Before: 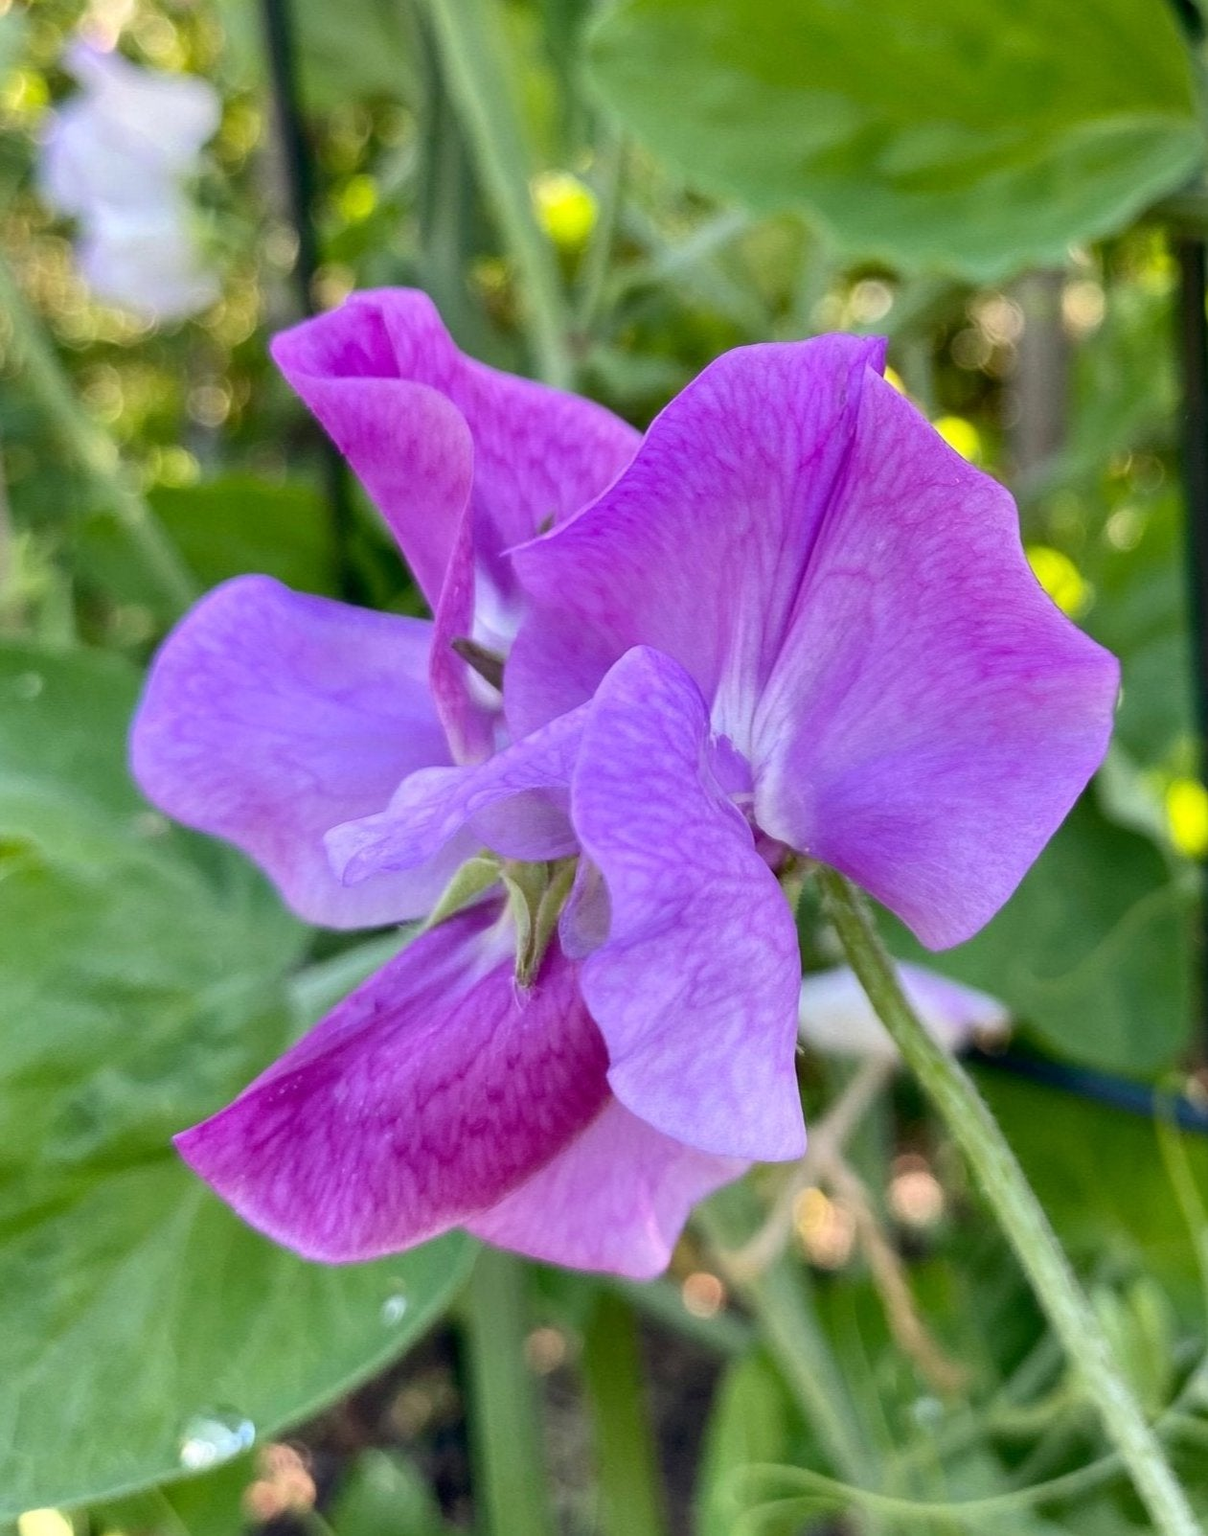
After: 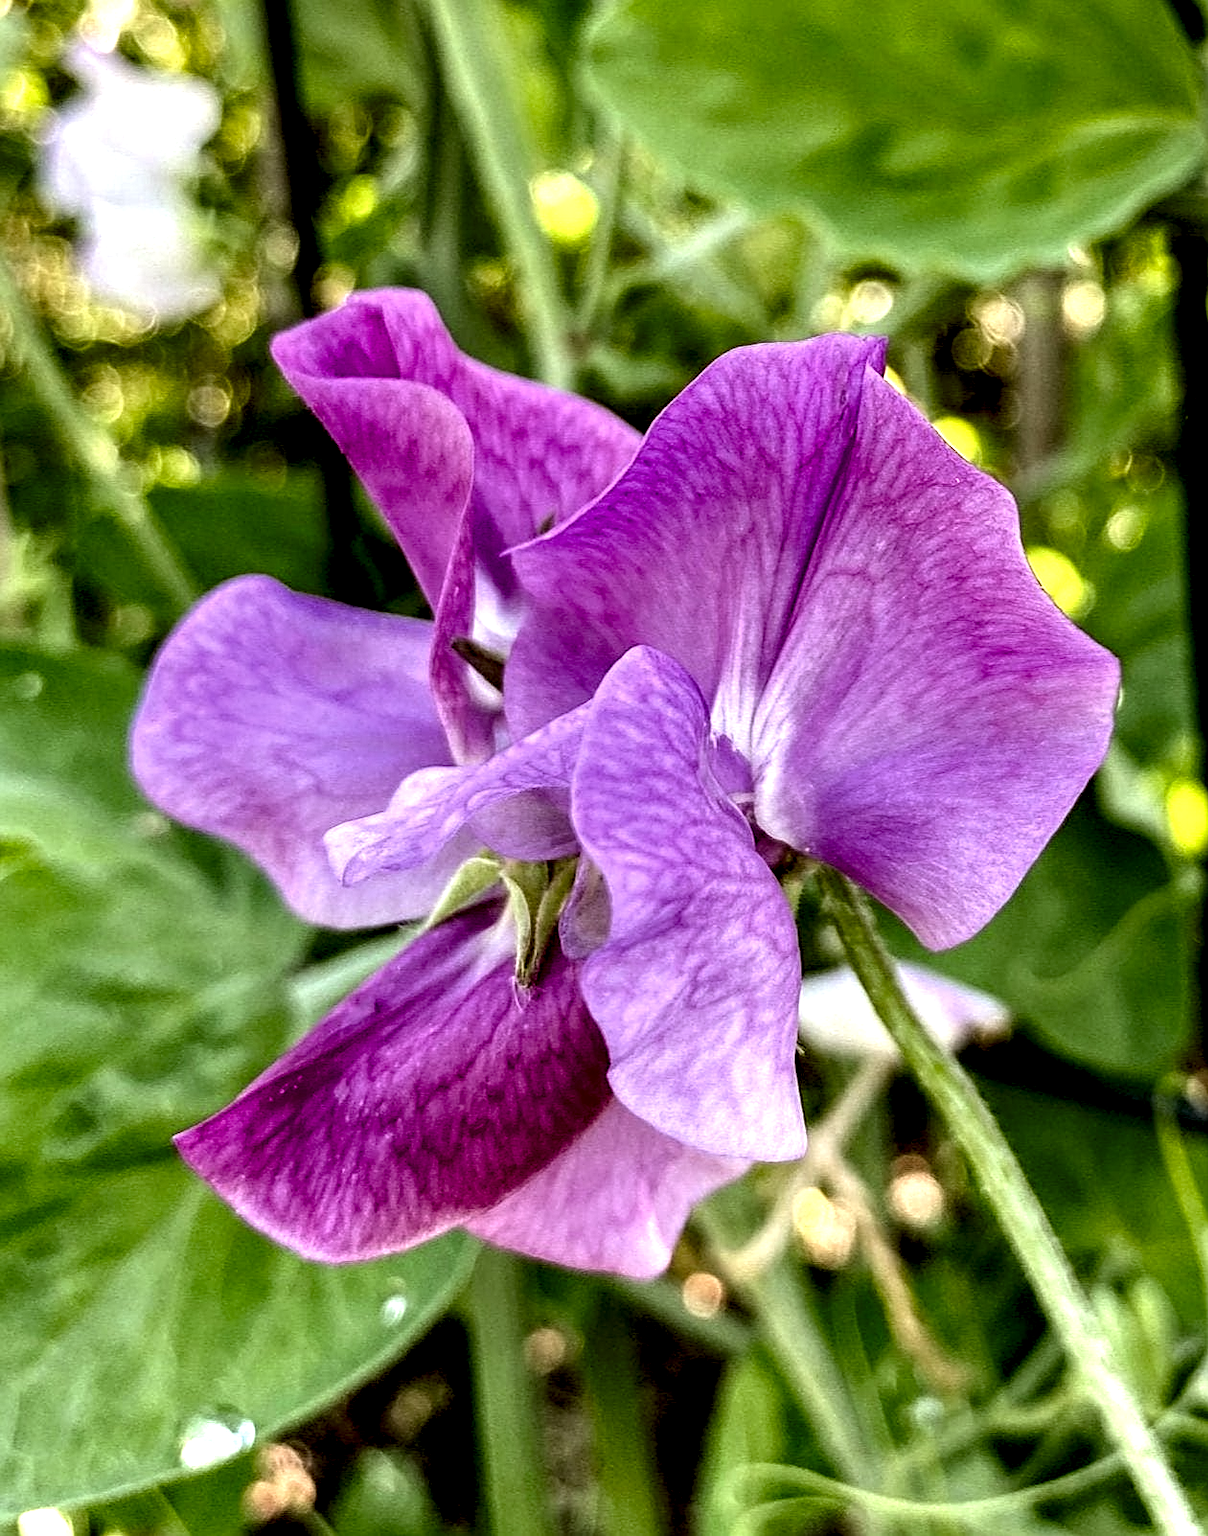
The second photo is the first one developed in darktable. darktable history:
sharpen: on, module defaults
local contrast: shadows 179%, detail 225%
color correction: highlights a* -1.37, highlights b* 10.16, shadows a* 0.695, shadows b* 18.92
